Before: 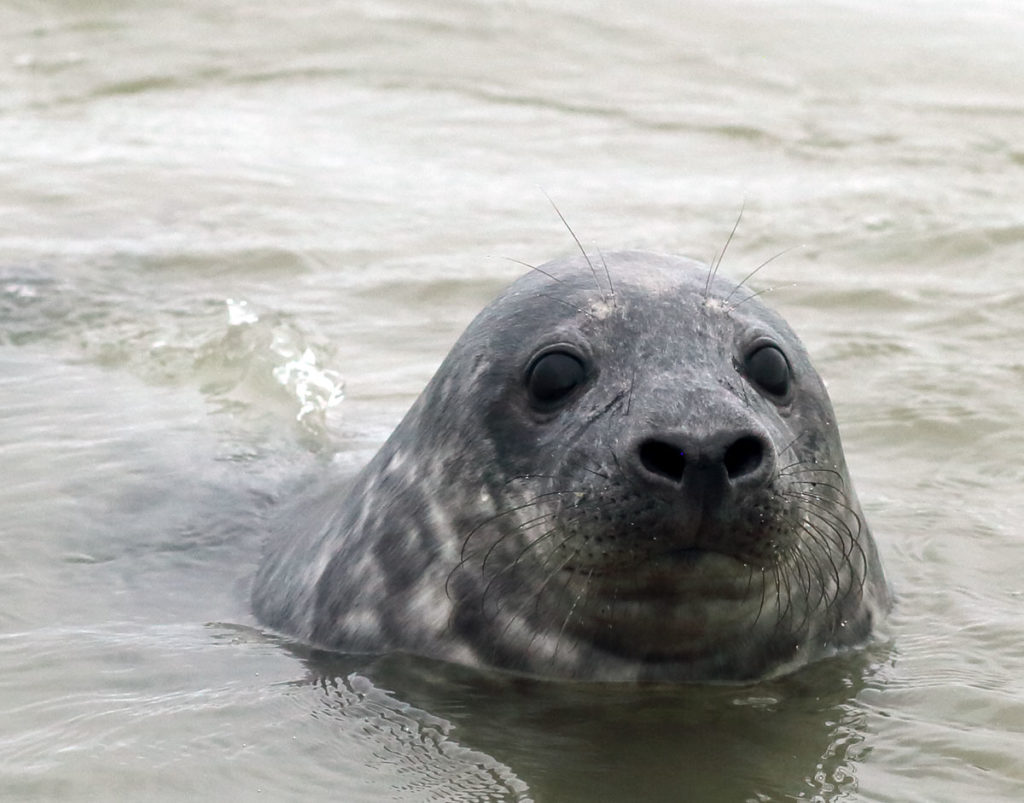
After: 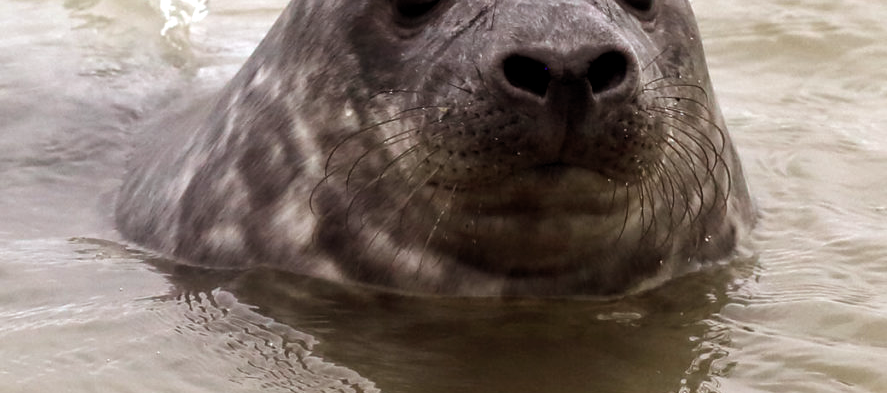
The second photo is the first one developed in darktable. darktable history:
levels: levels [0.016, 0.492, 0.969]
crop and rotate: left 13.306%, top 48.129%, bottom 2.928%
rgb levels: mode RGB, independent channels, levels [[0, 0.5, 1], [0, 0.521, 1], [0, 0.536, 1]]
